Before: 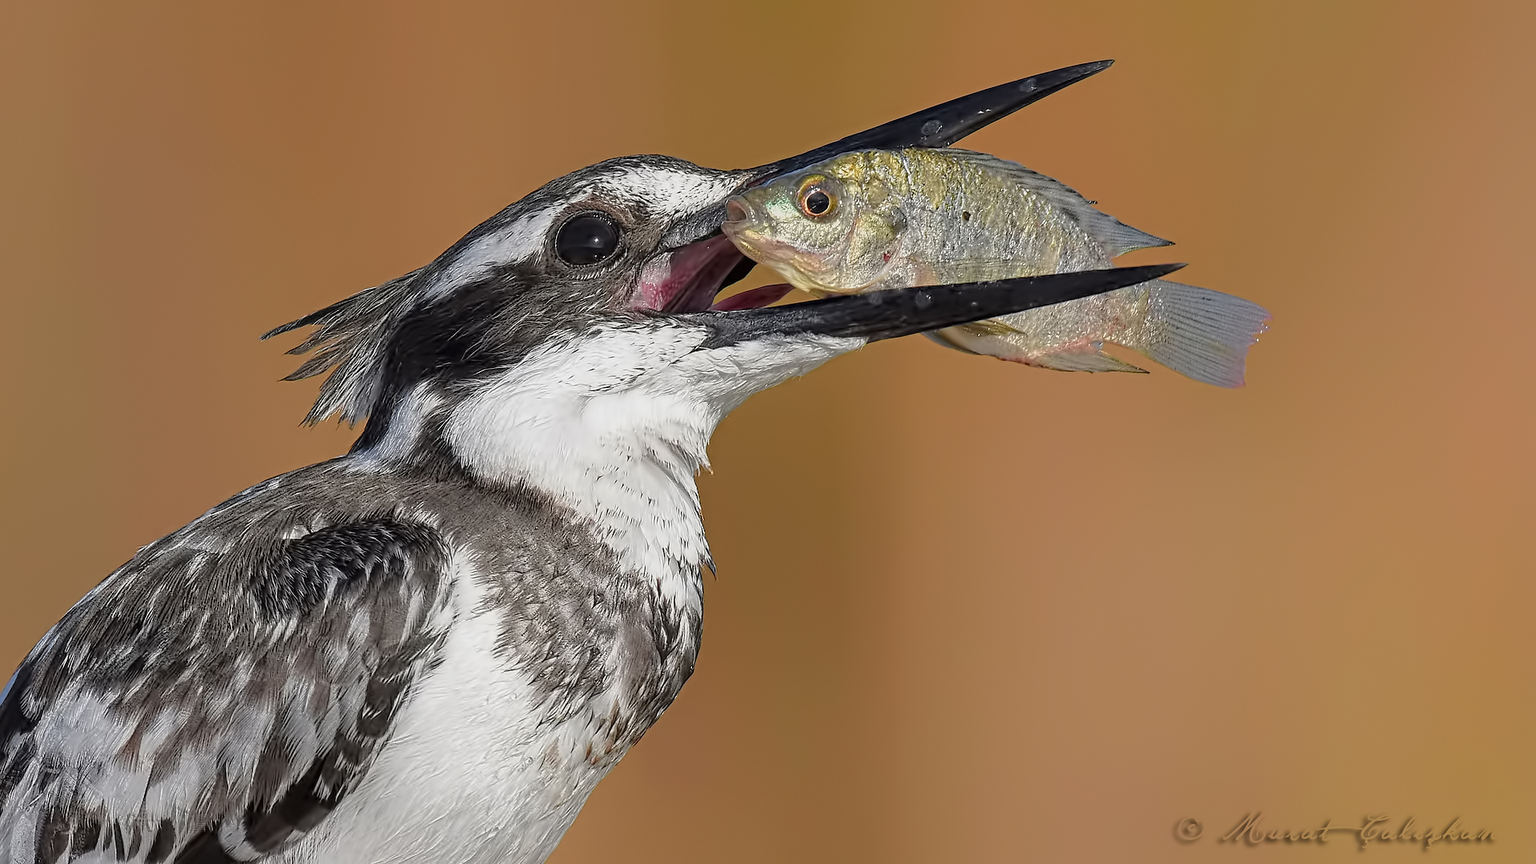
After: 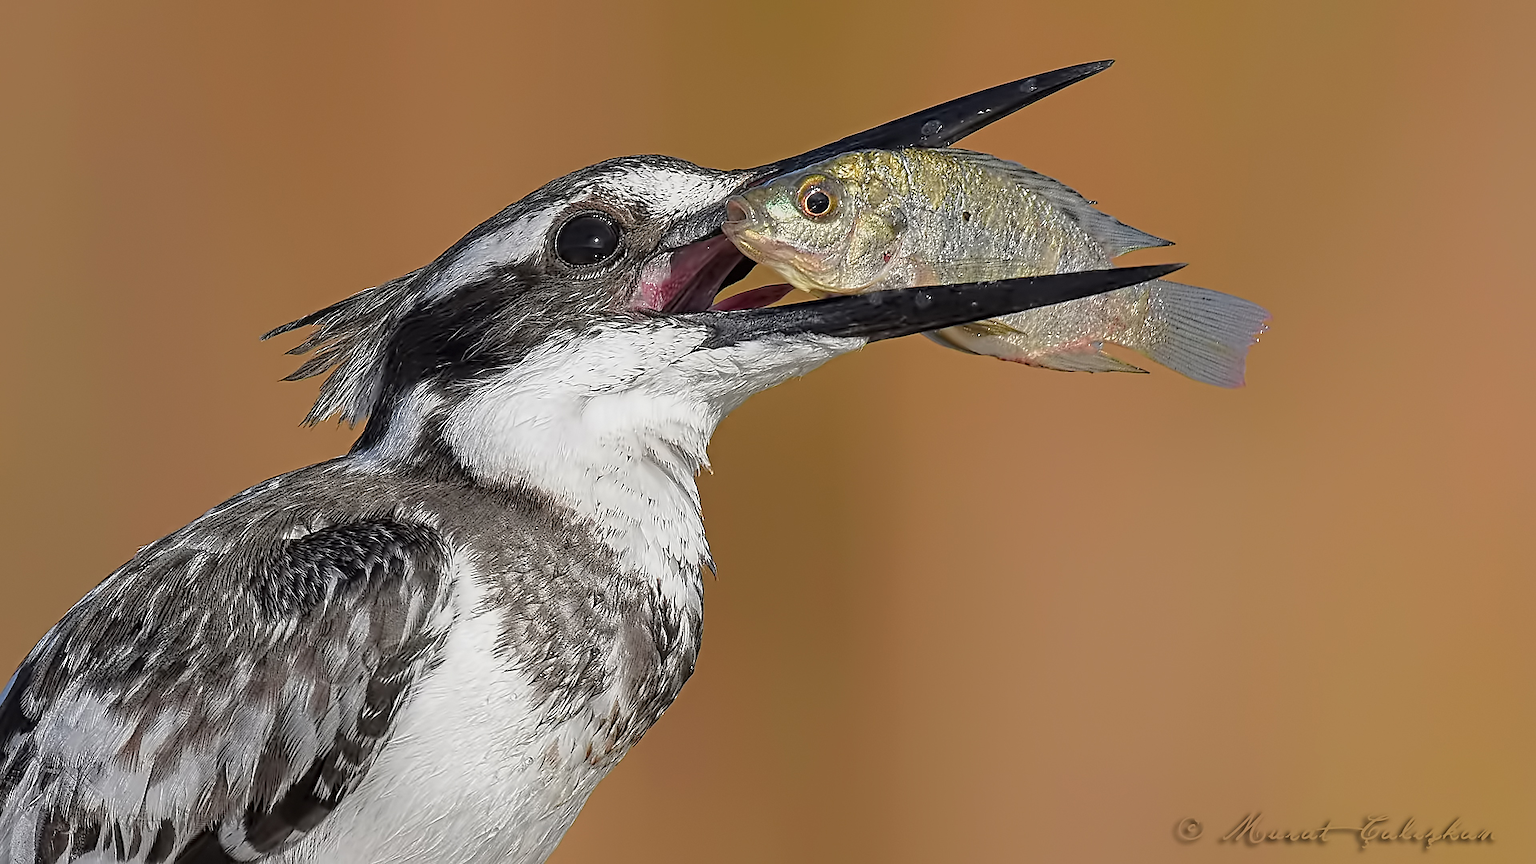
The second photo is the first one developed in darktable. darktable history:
sharpen: radius 1.858, amount 0.394, threshold 1.492
